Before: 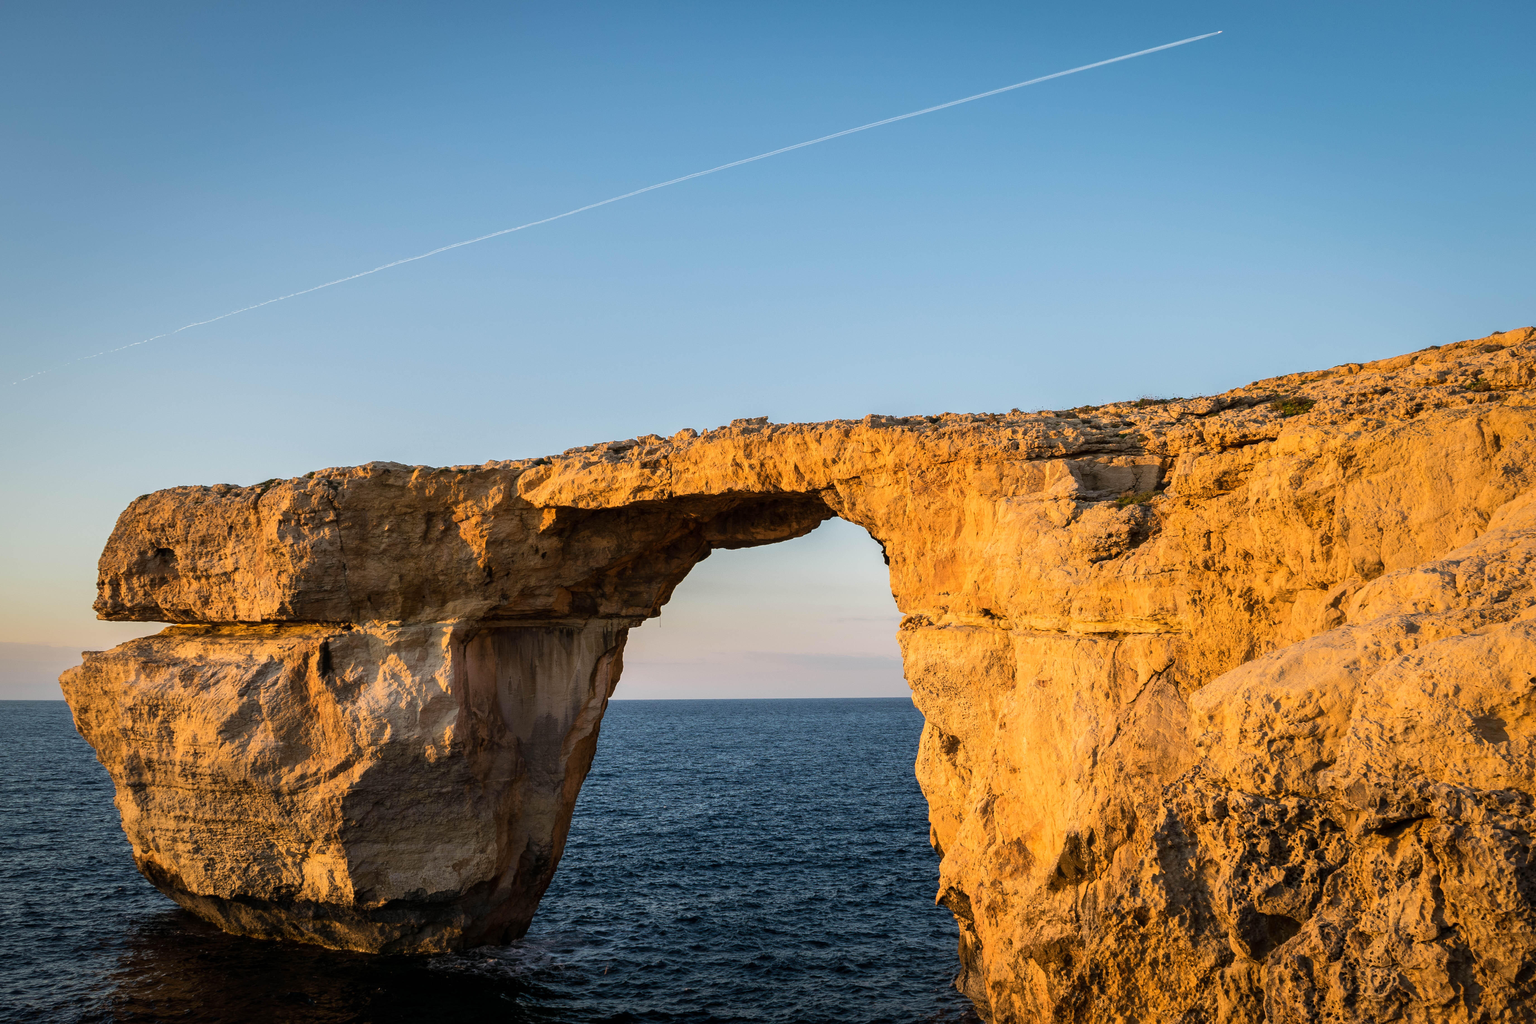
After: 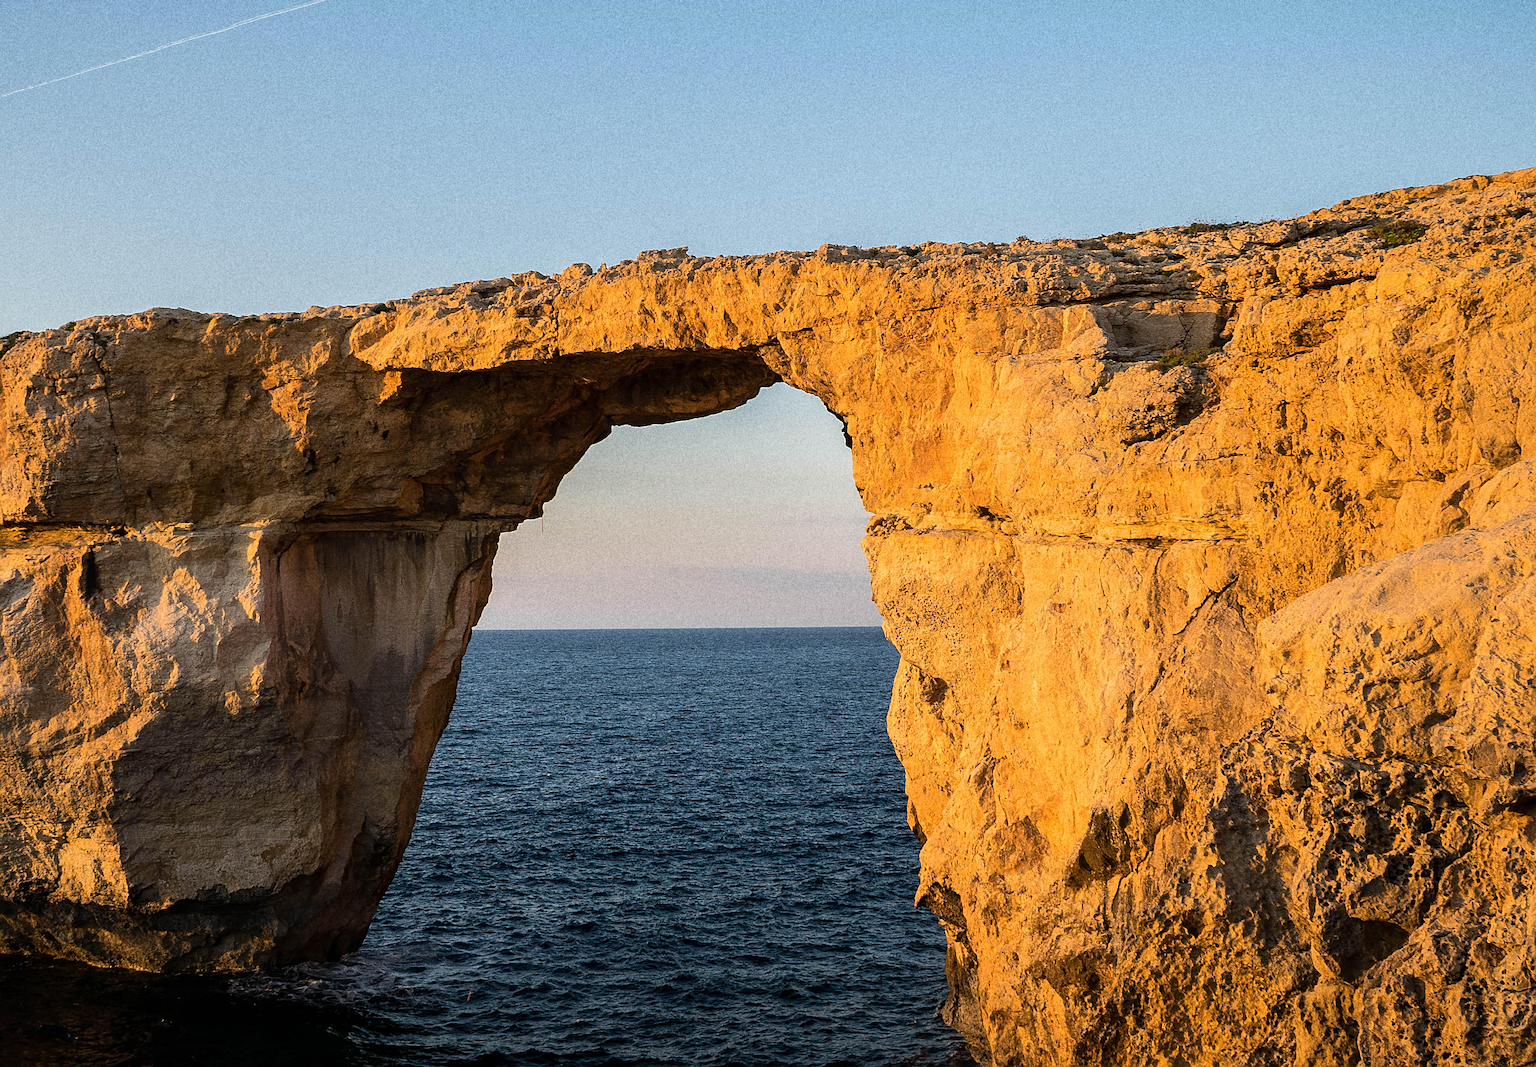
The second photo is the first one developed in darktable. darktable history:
grain: strength 49.07%
sharpen: radius 2.531, amount 0.628
crop: left 16.871%, top 22.857%, right 9.116%
